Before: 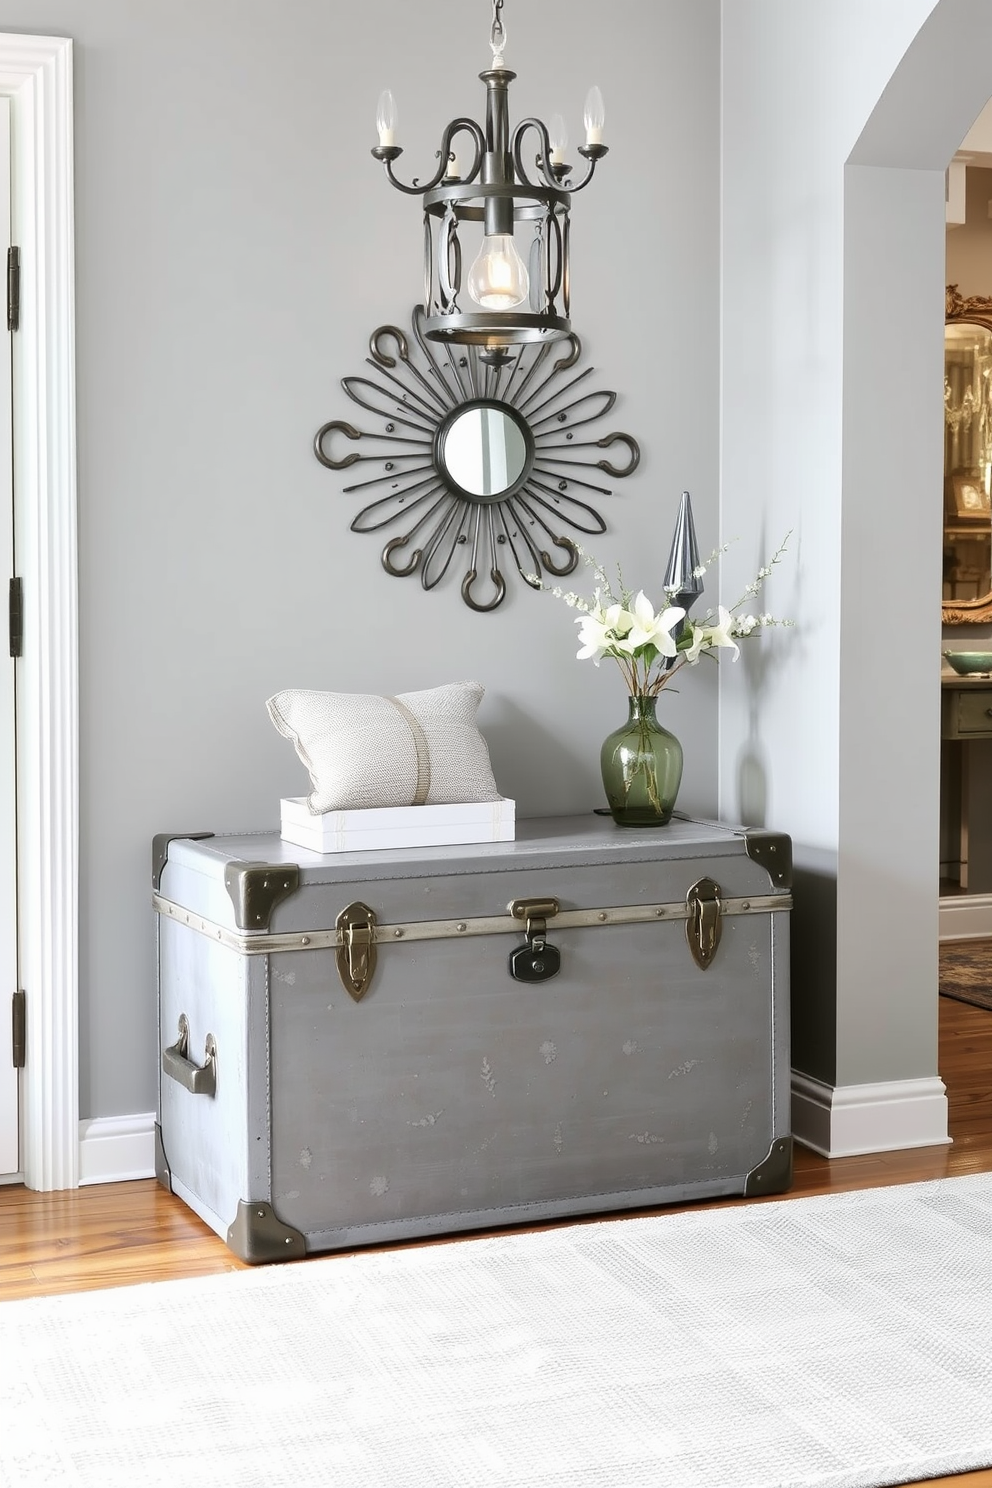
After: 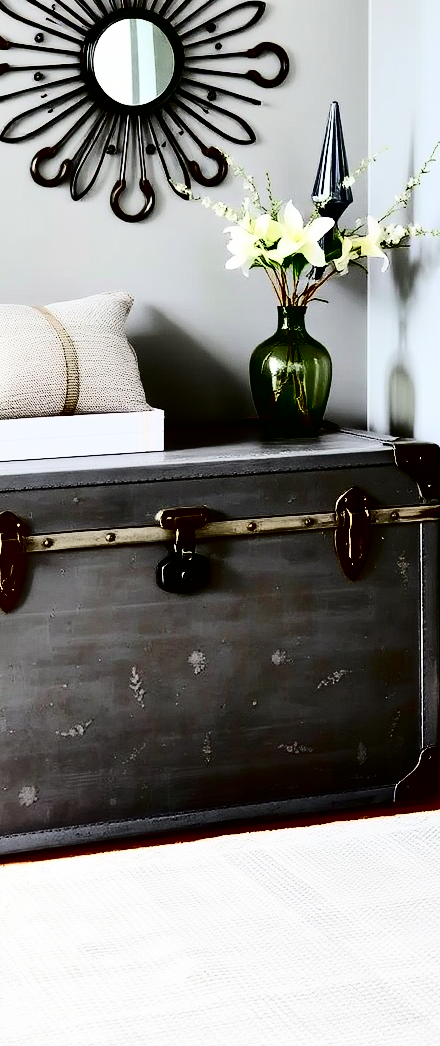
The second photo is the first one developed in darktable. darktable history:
shadows and highlights: low approximation 0.01, soften with gaussian
contrast brightness saturation: contrast 0.77, brightness -1, saturation 1
crop: left 35.432%, top 26.233%, right 20.145%, bottom 3.432%
